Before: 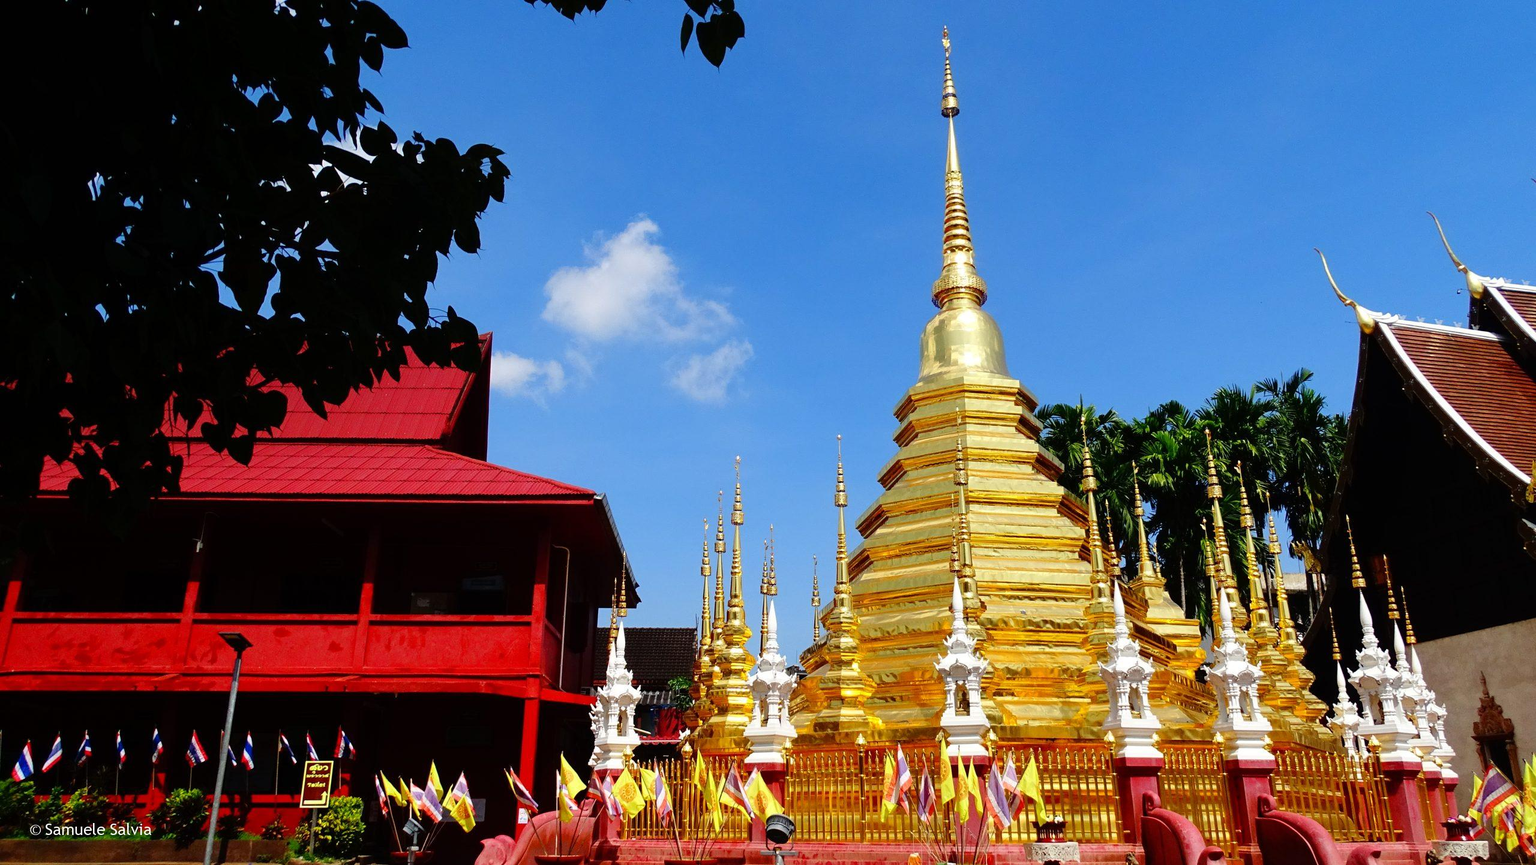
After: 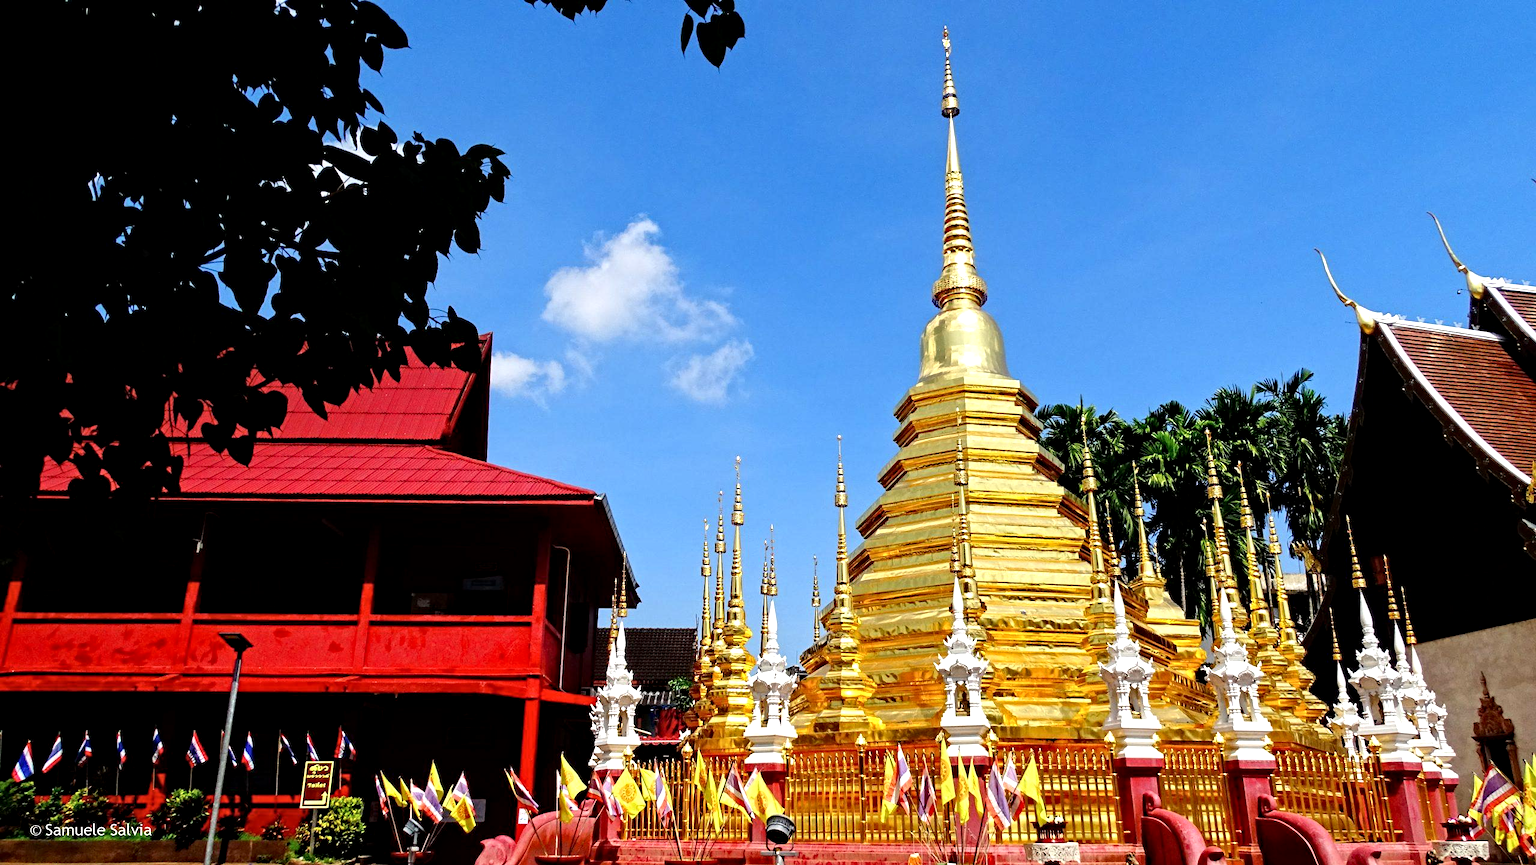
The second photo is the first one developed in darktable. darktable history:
contrast equalizer: y [[0.5, 0.501, 0.525, 0.597, 0.58, 0.514], [0.5 ×6], [0.5 ×6], [0 ×6], [0 ×6]]
exposure: black level correction 0.001, exposure 0.3 EV, compensate highlight preservation false
